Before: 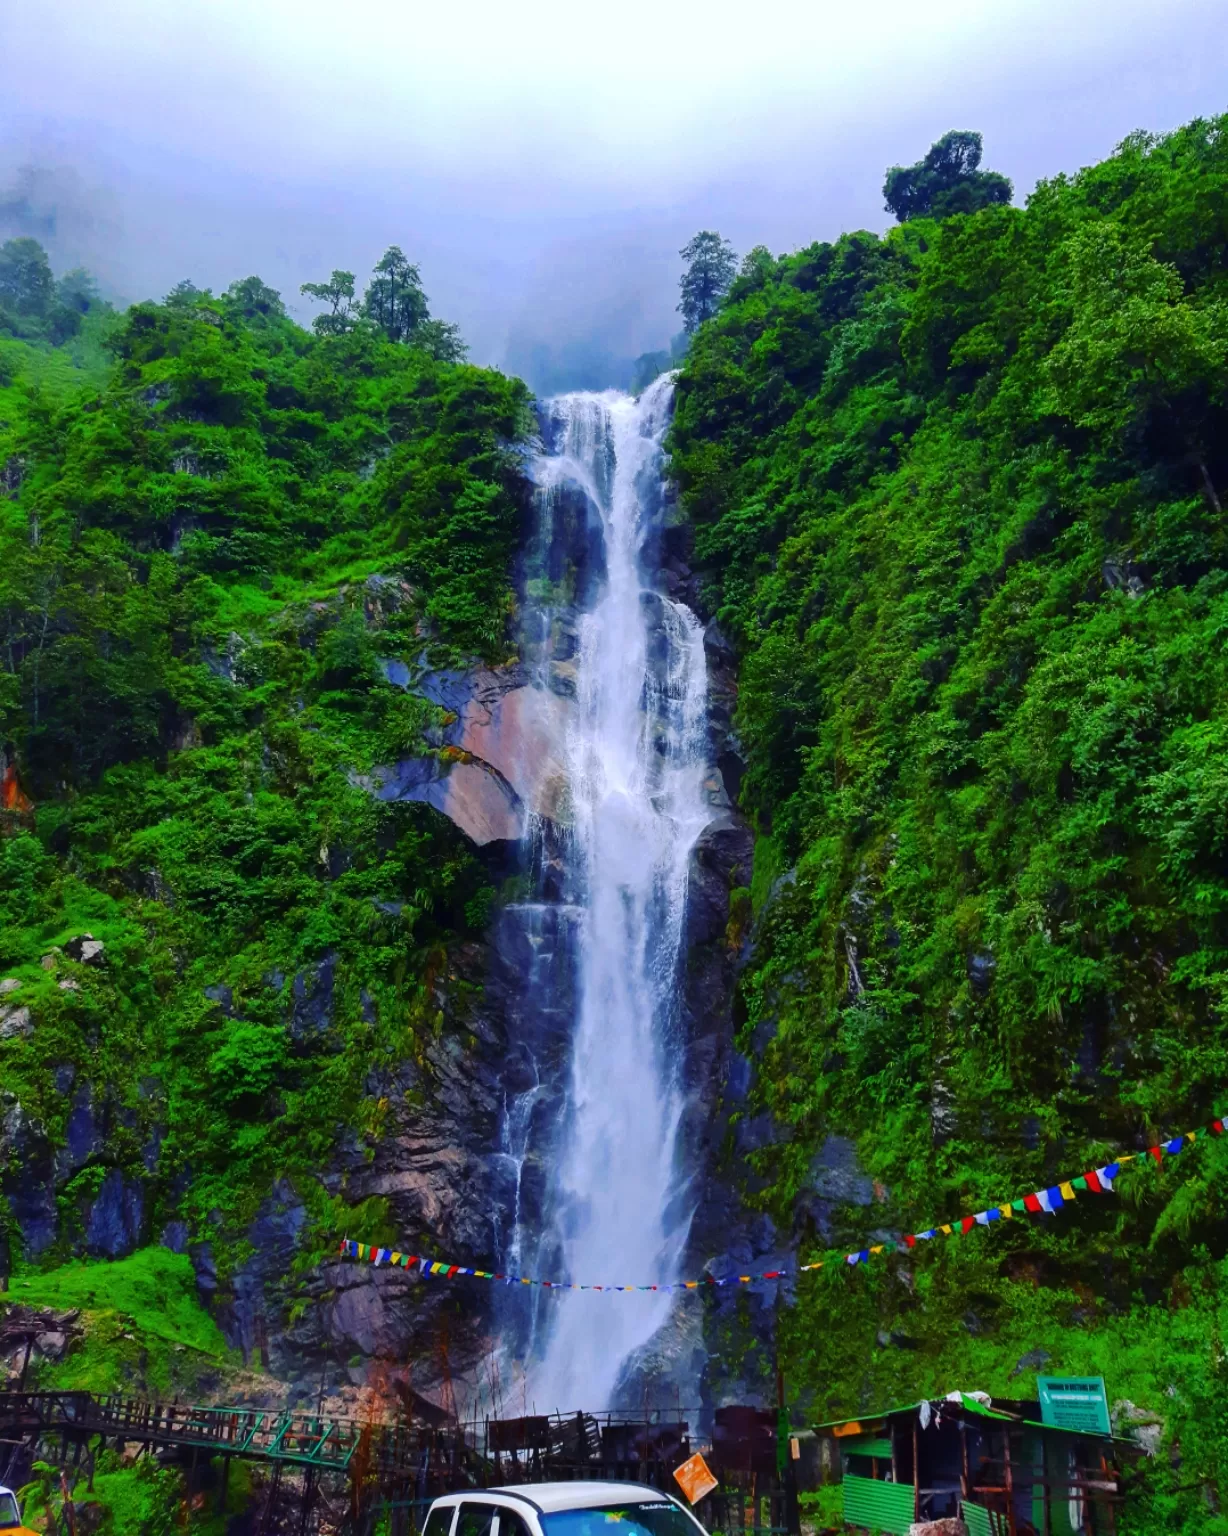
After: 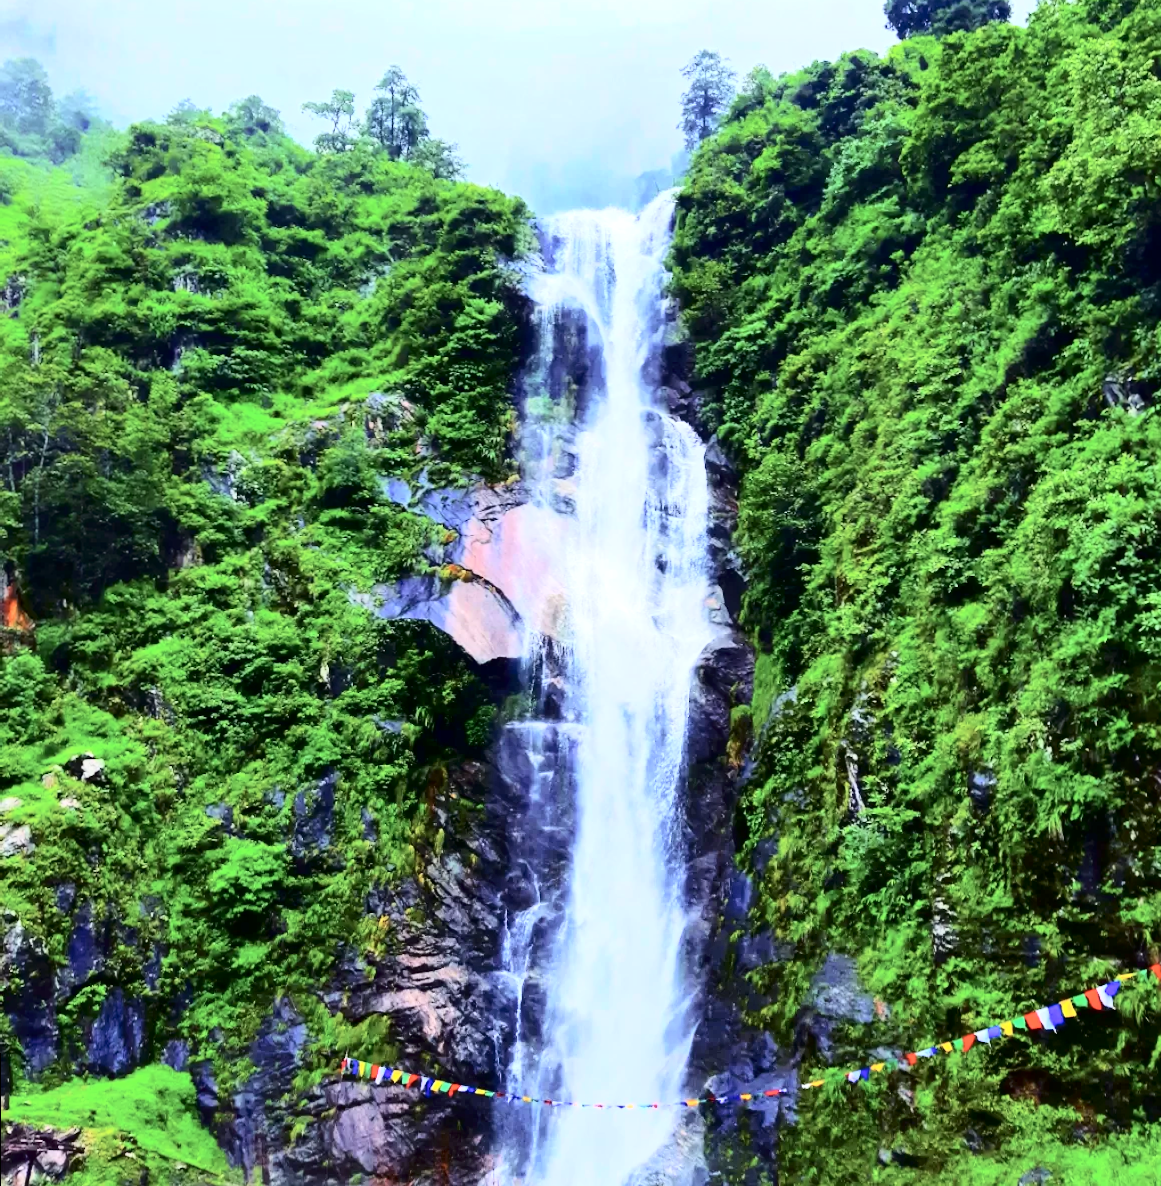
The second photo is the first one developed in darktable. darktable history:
tone curve: curves: ch0 [(0, 0) (0.004, 0) (0.133, 0.071) (0.325, 0.456) (0.832, 0.957) (1, 1)], color space Lab, independent channels, preserve colors none
crop and rotate: angle 0.046°, top 11.874%, right 5.525%, bottom 10.95%
exposure: black level correction 0, exposure 0.699 EV, compensate highlight preservation false
